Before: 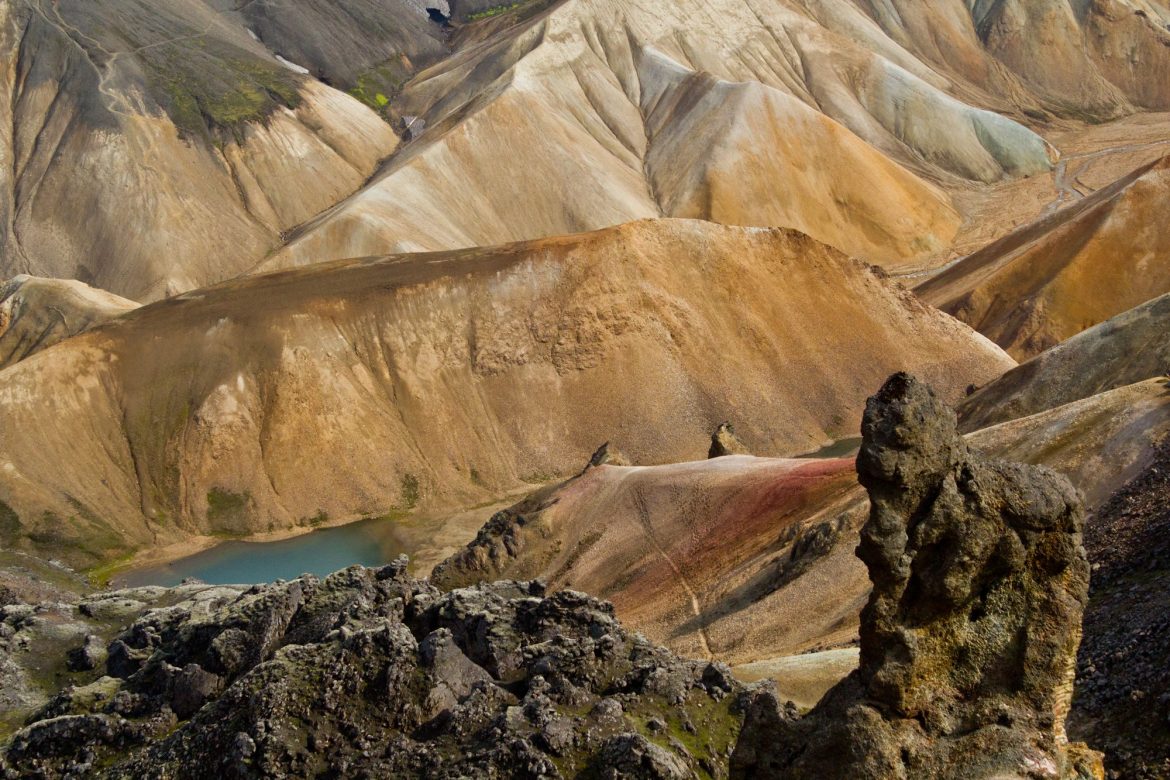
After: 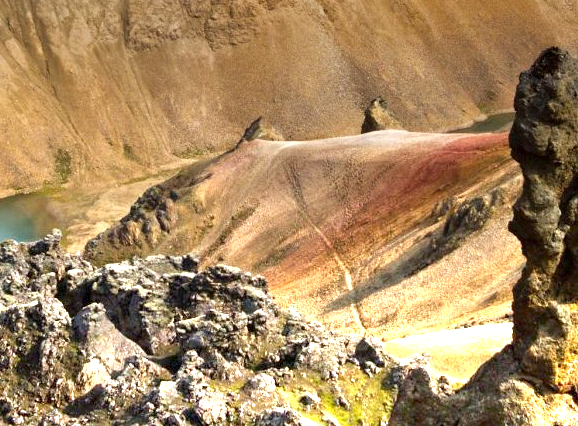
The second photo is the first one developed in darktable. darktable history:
crop: left 29.672%, top 41.786%, right 20.851%, bottom 3.487%
graduated density: density -3.9 EV
